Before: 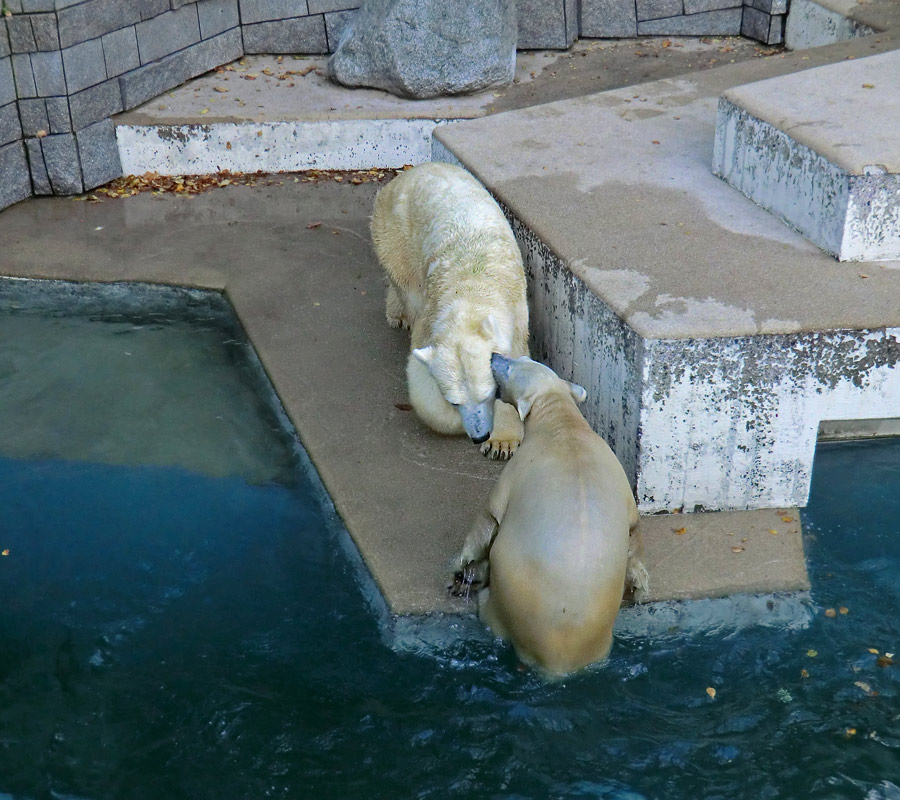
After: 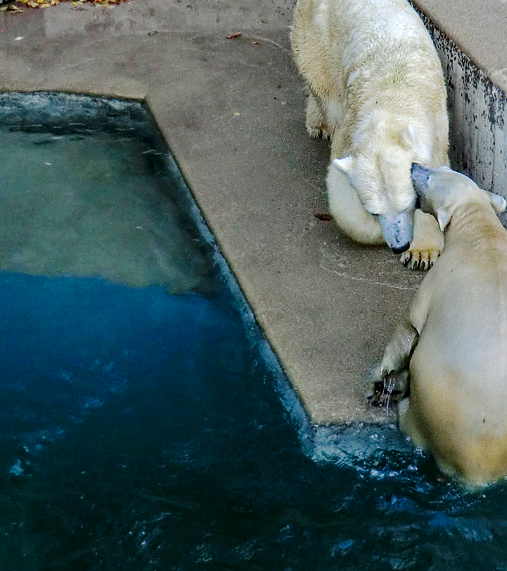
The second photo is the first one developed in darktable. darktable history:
crop: left 8.966%, top 23.852%, right 34.699%, bottom 4.703%
local contrast: on, module defaults
tone curve: curves: ch0 [(0, 0) (0.003, 0.019) (0.011, 0.02) (0.025, 0.019) (0.044, 0.027) (0.069, 0.038) (0.1, 0.056) (0.136, 0.089) (0.177, 0.137) (0.224, 0.187) (0.277, 0.259) (0.335, 0.343) (0.399, 0.437) (0.468, 0.532) (0.543, 0.613) (0.623, 0.685) (0.709, 0.752) (0.801, 0.822) (0.898, 0.9) (1, 1)], preserve colors none
